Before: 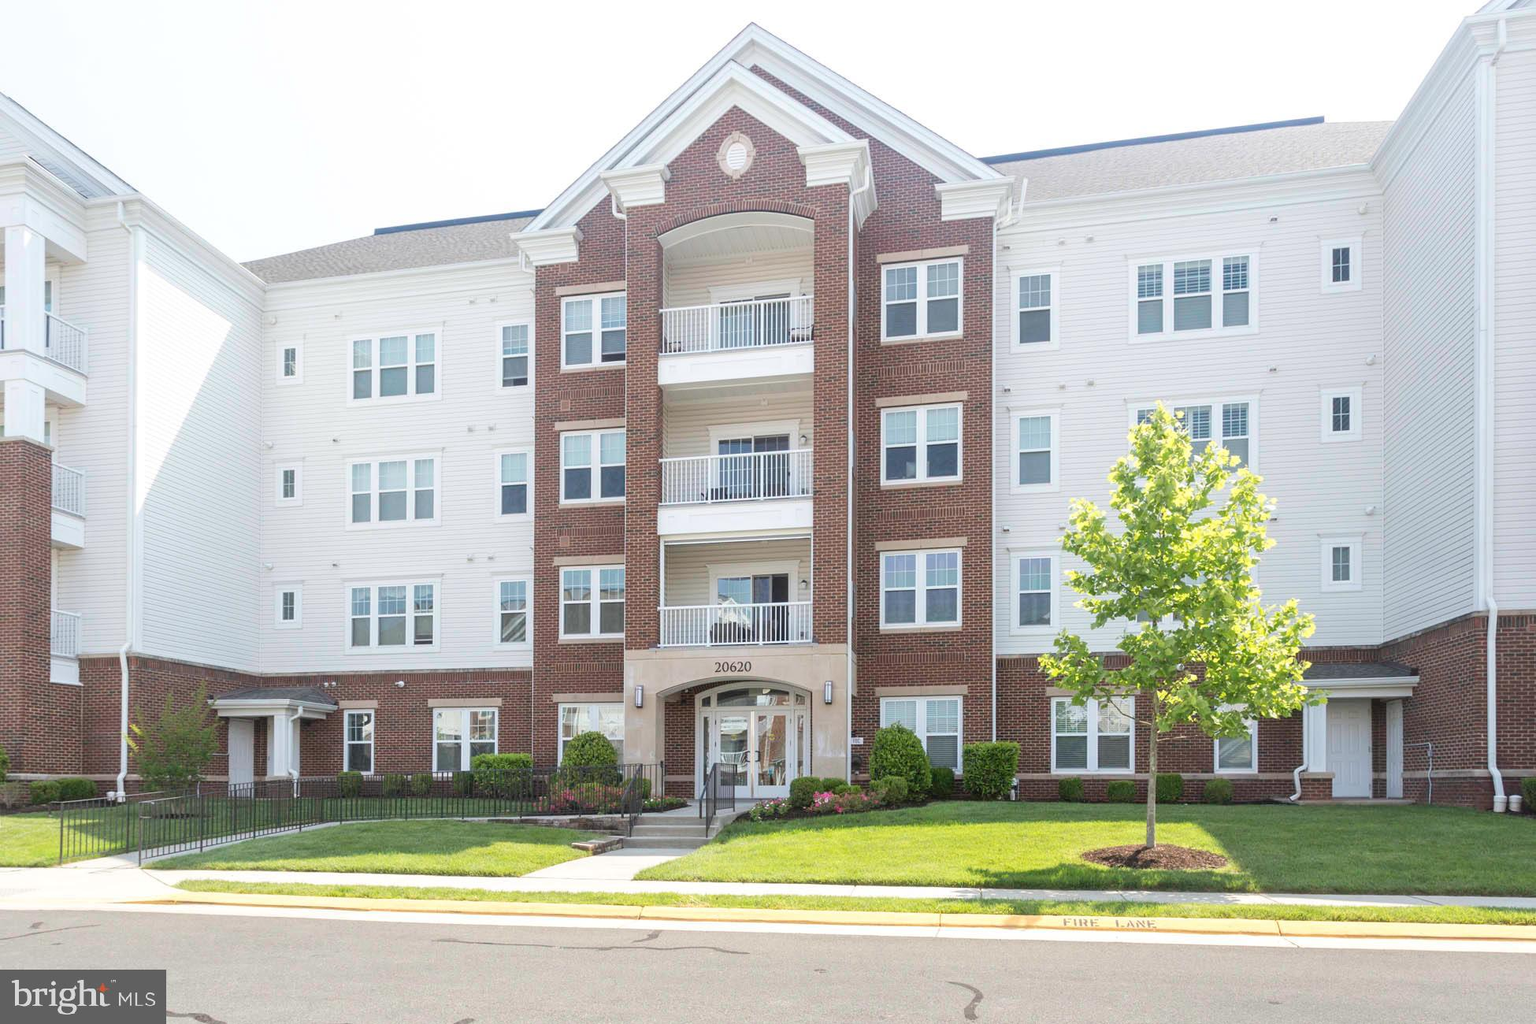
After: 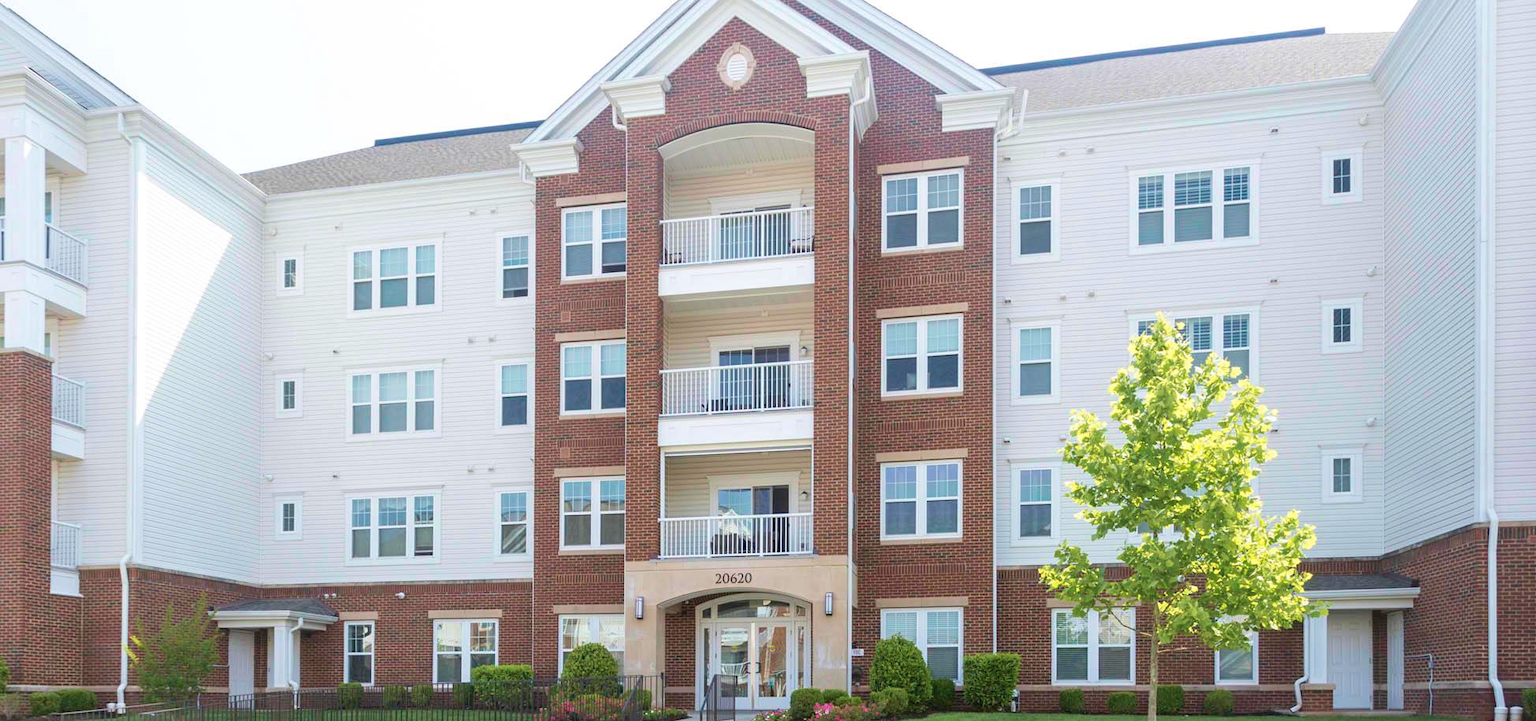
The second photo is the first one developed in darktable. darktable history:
velvia: strength 44.38%
crop and rotate: top 8.727%, bottom 20.81%
shadows and highlights: shadows 19.98, highlights -20.55, soften with gaussian
